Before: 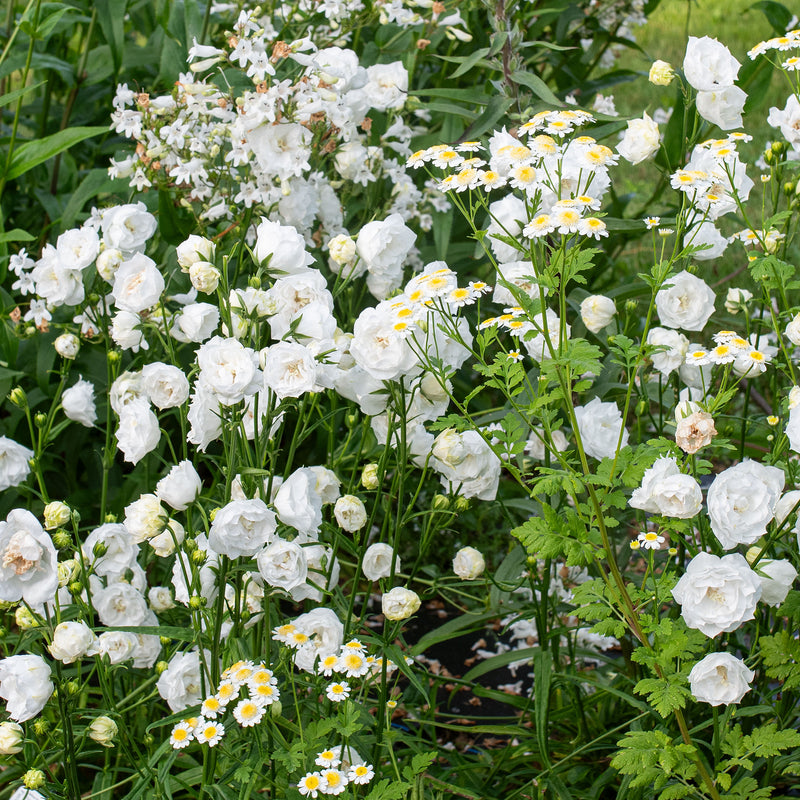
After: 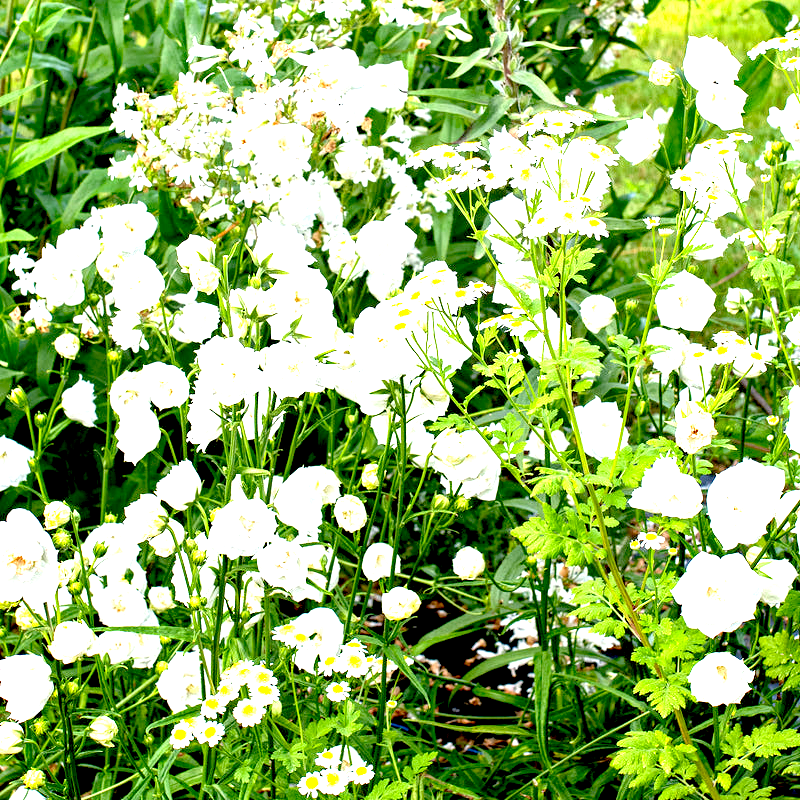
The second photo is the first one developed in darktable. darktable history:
haze removal: strength 0.291, distance 0.246, compatibility mode true, adaptive false
exposure: black level correction 0.015, exposure 1.767 EV, compensate highlight preservation false
